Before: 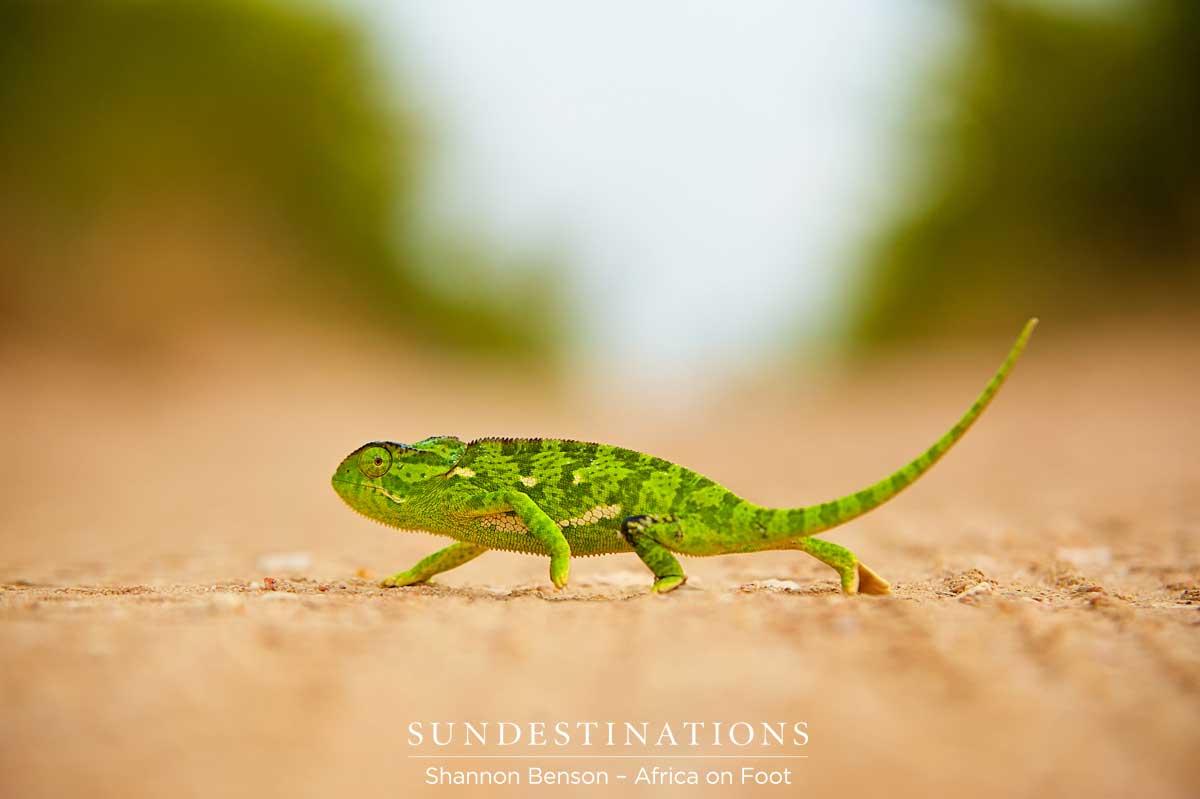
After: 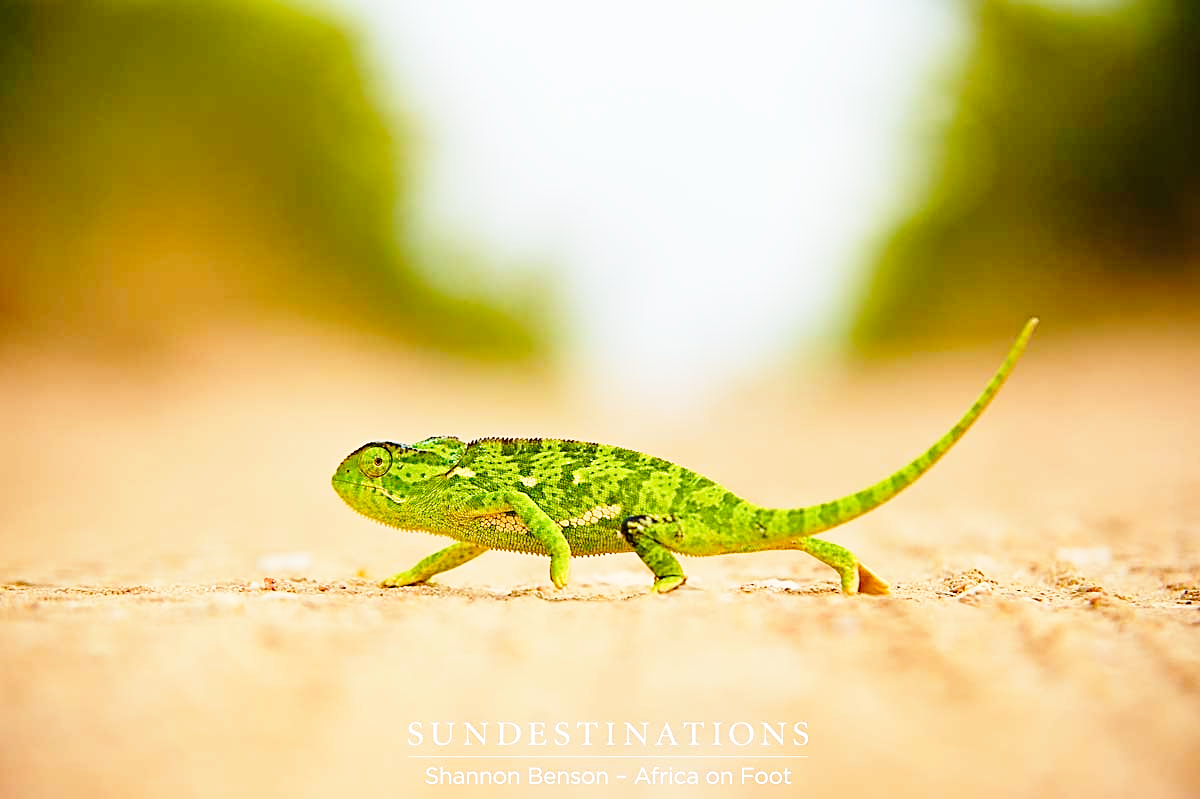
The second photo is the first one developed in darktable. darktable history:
sharpen: on, module defaults
white balance: emerald 1
base curve: curves: ch0 [(0, 0) (0.028, 0.03) (0.121, 0.232) (0.46, 0.748) (0.859, 0.968) (1, 1)], preserve colors none
